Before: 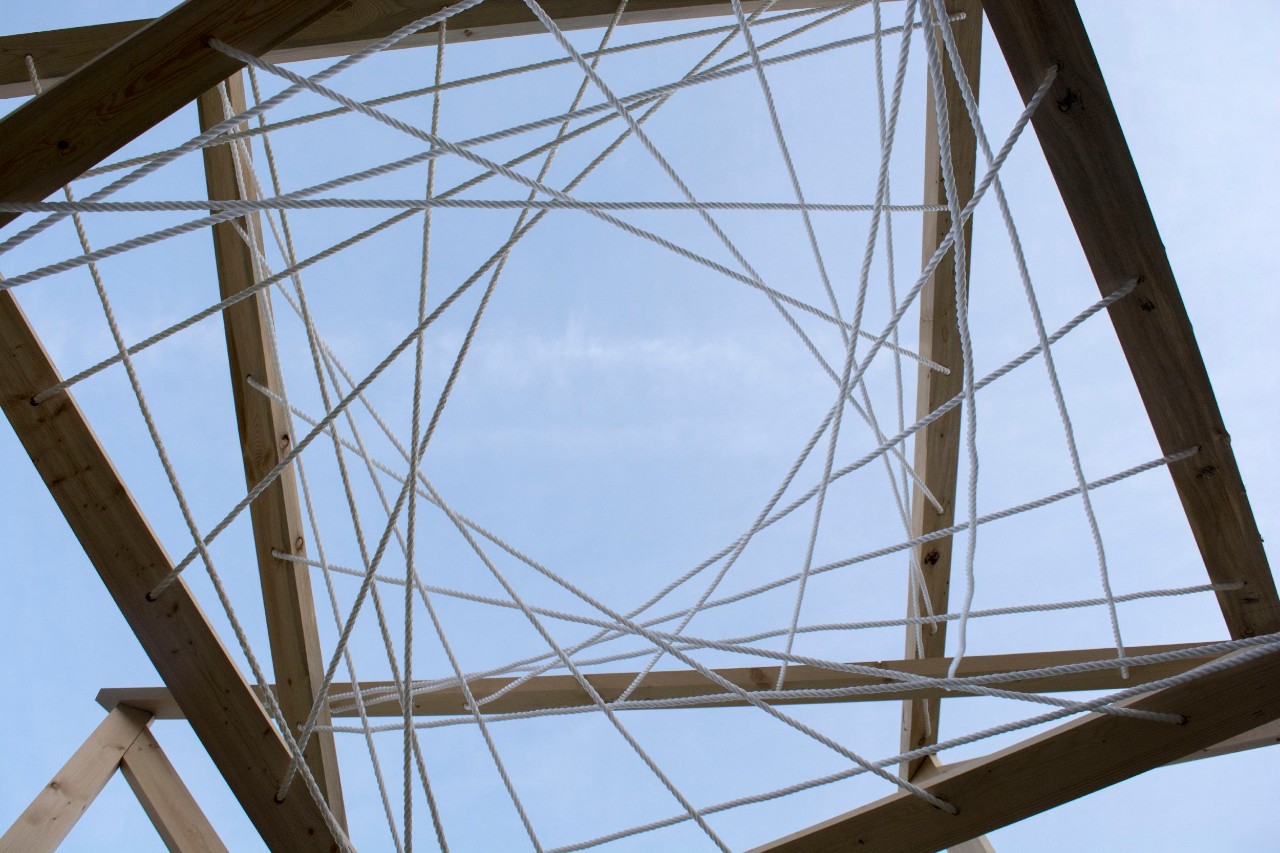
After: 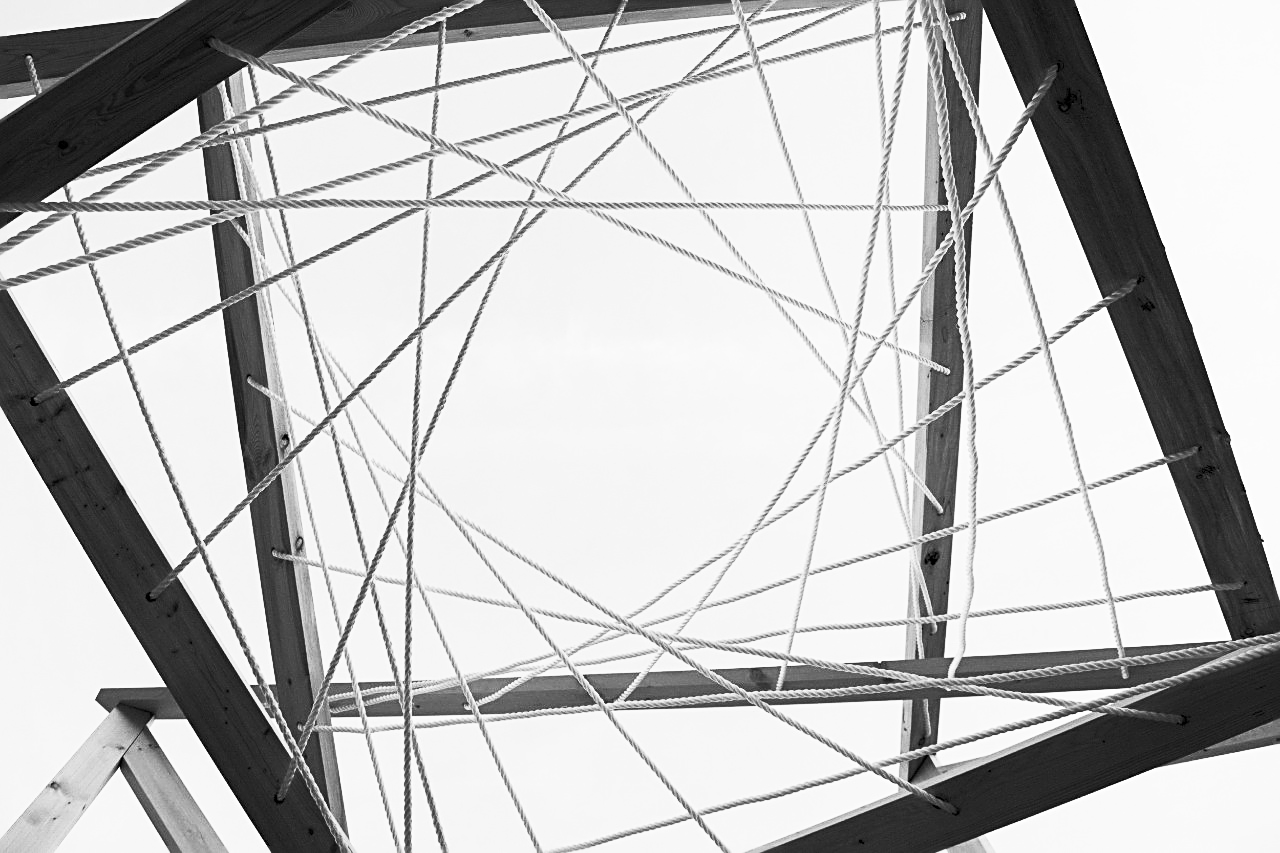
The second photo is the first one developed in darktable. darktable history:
contrast brightness saturation: contrast 0.53, brightness 0.47, saturation -1
sharpen: radius 2.543, amount 0.636
color balance rgb: perceptual saturation grading › global saturation 20%, global vibrance 20%
exposure: compensate highlight preservation false
